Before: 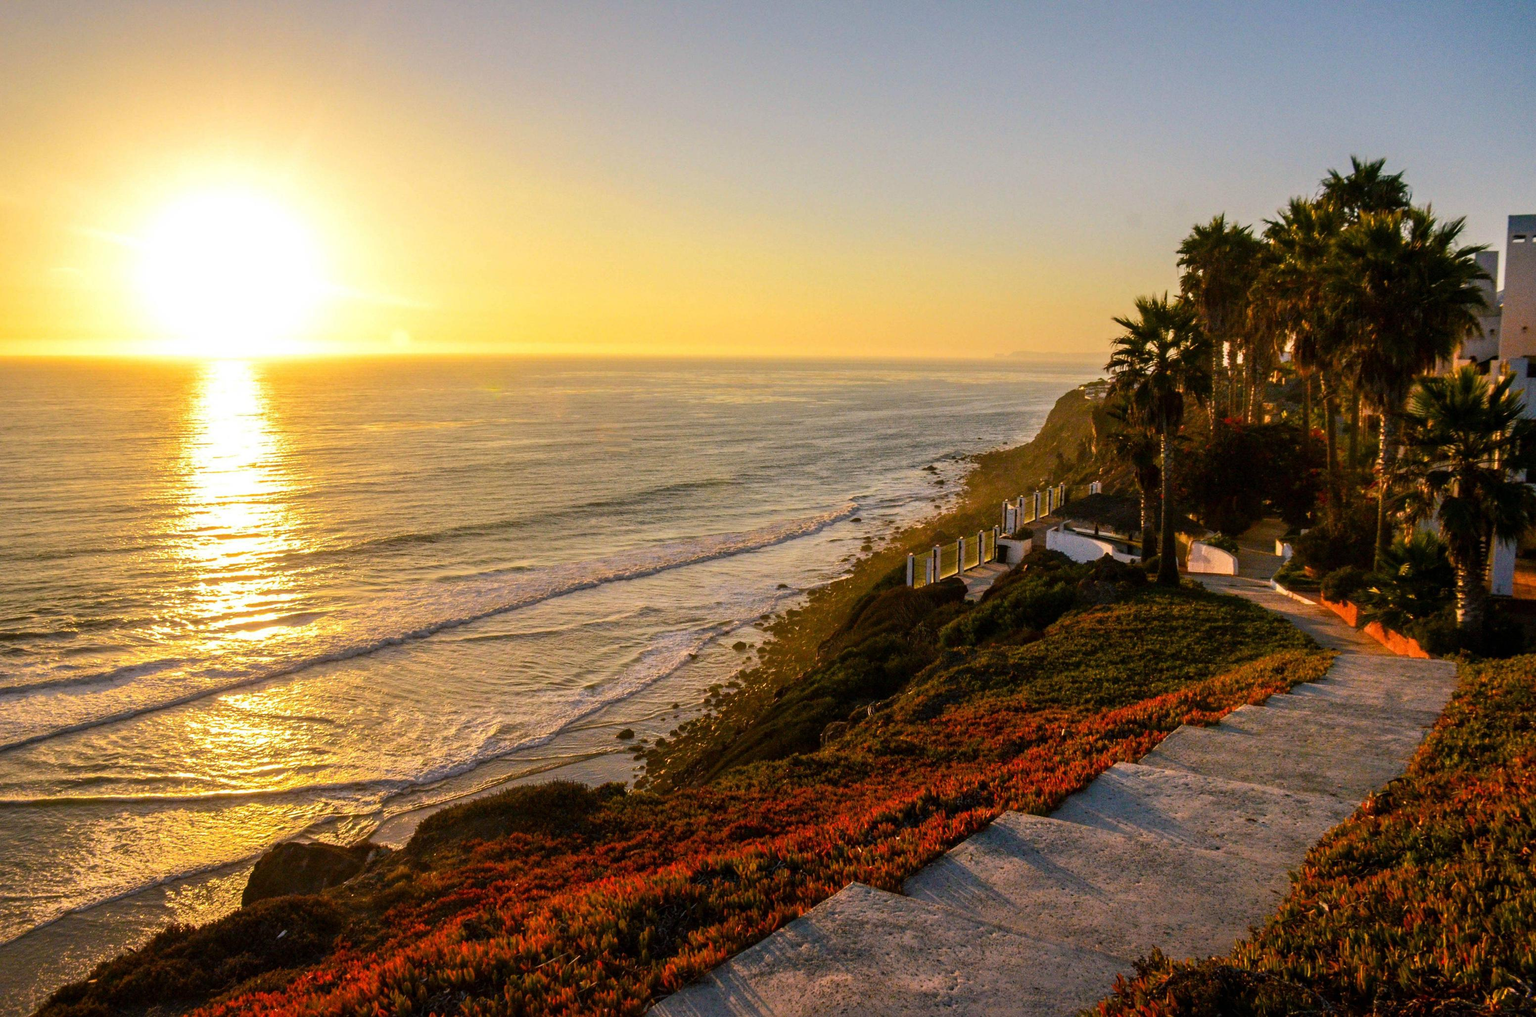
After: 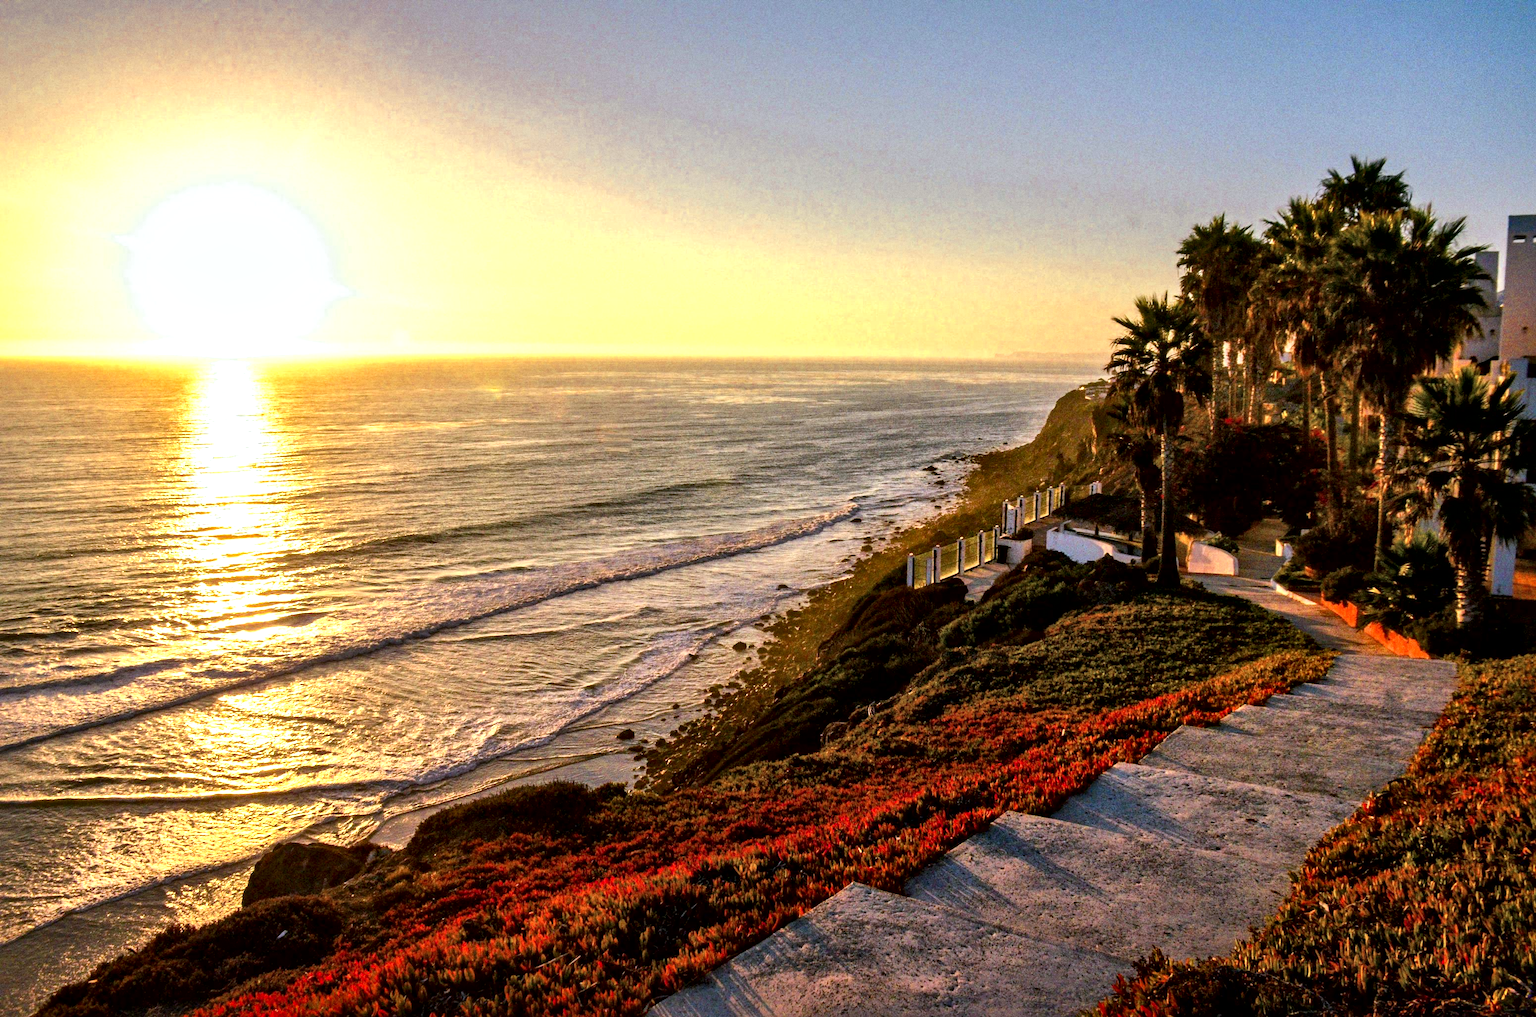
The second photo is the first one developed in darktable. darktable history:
color correction: highlights a* -0.772, highlights b* -8.92
local contrast: mode bilateral grid, contrast 70, coarseness 75, detail 180%, midtone range 0.2
grain: coarseness 0.09 ISO
color zones: curves: ch0 [(0.004, 0.305) (0.261, 0.623) (0.389, 0.399) (0.708, 0.571) (0.947, 0.34)]; ch1 [(0.025, 0.645) (0.229, 0.584) (0.326, 0.551) (0.484, 0.262) (0.757, 0.643)]
